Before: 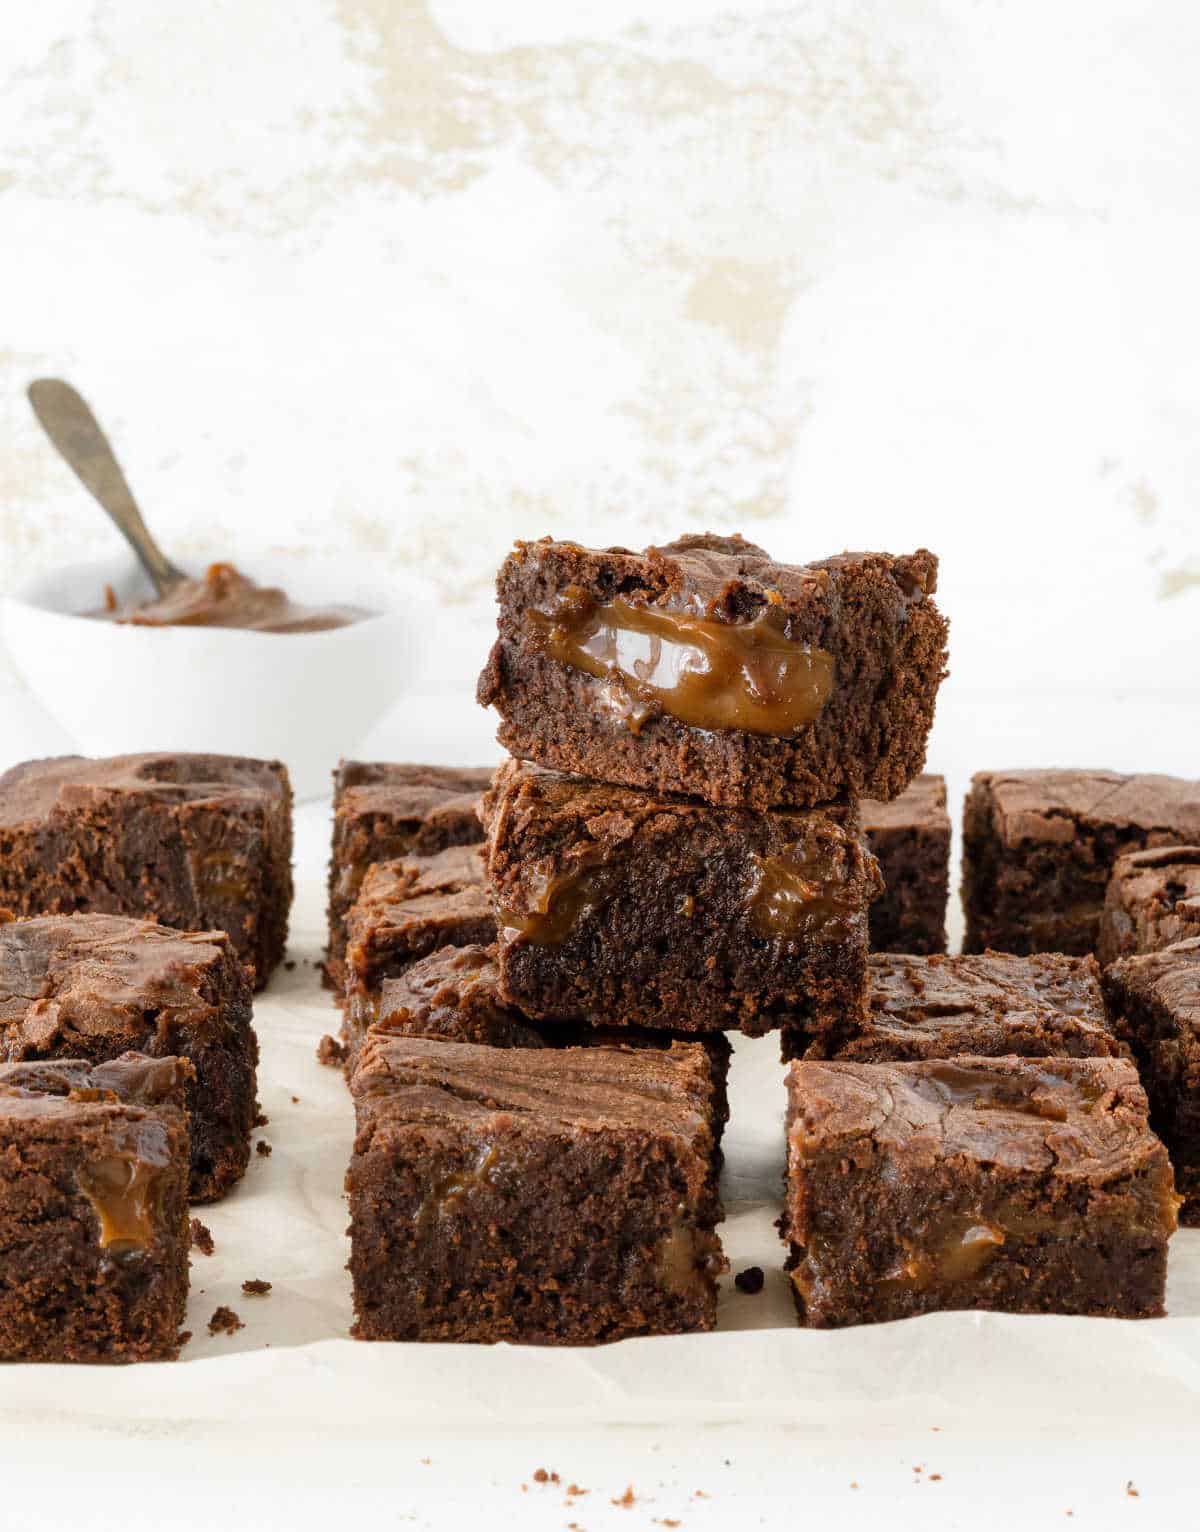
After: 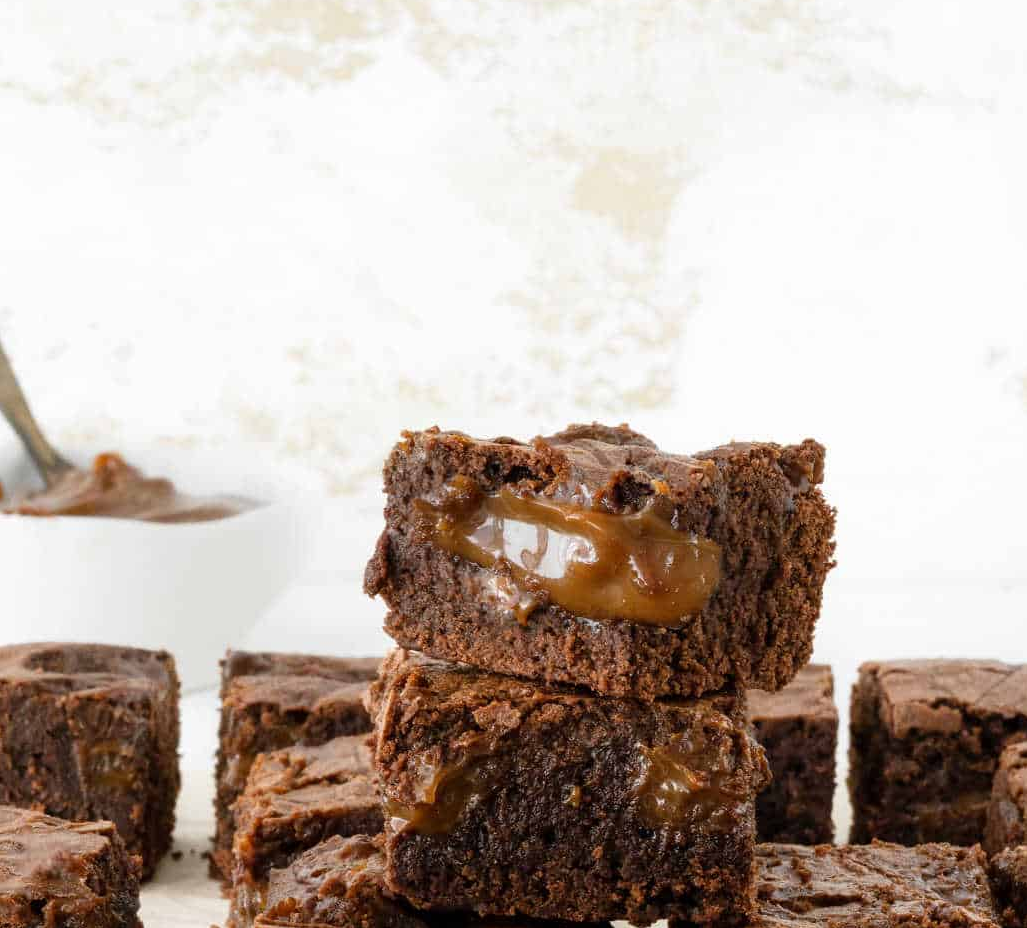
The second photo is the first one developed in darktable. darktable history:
crop and rotate: left 9.422%, top 7.187%, right 4.917%, bottom 32.194%
